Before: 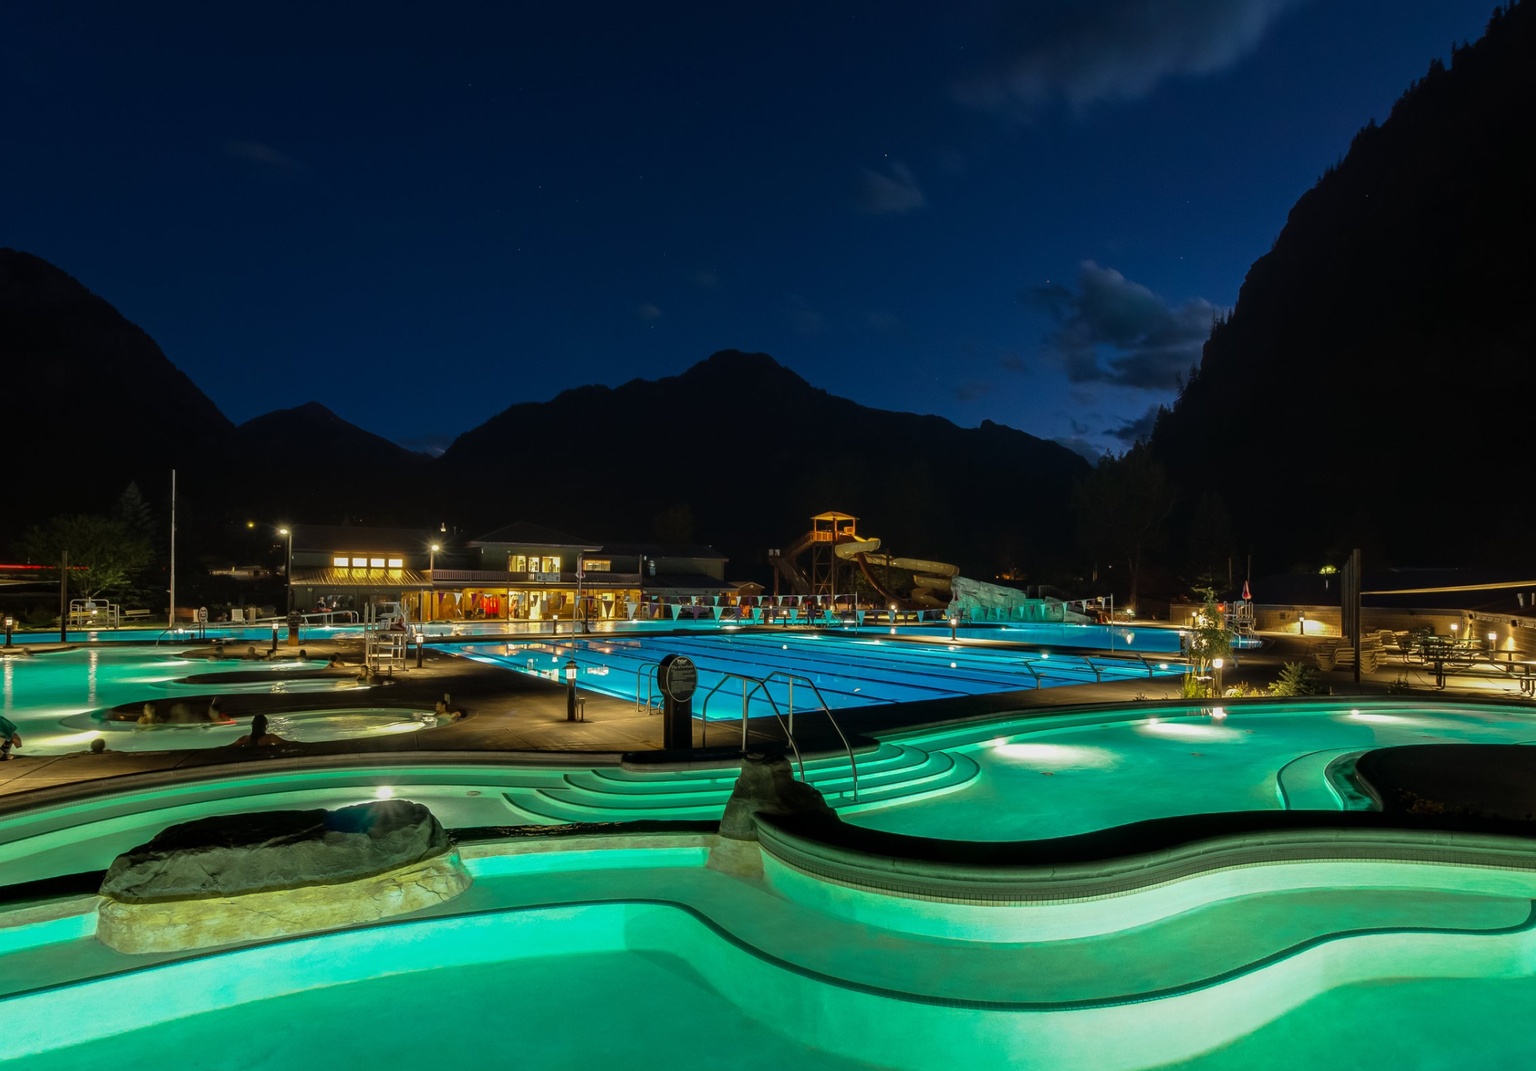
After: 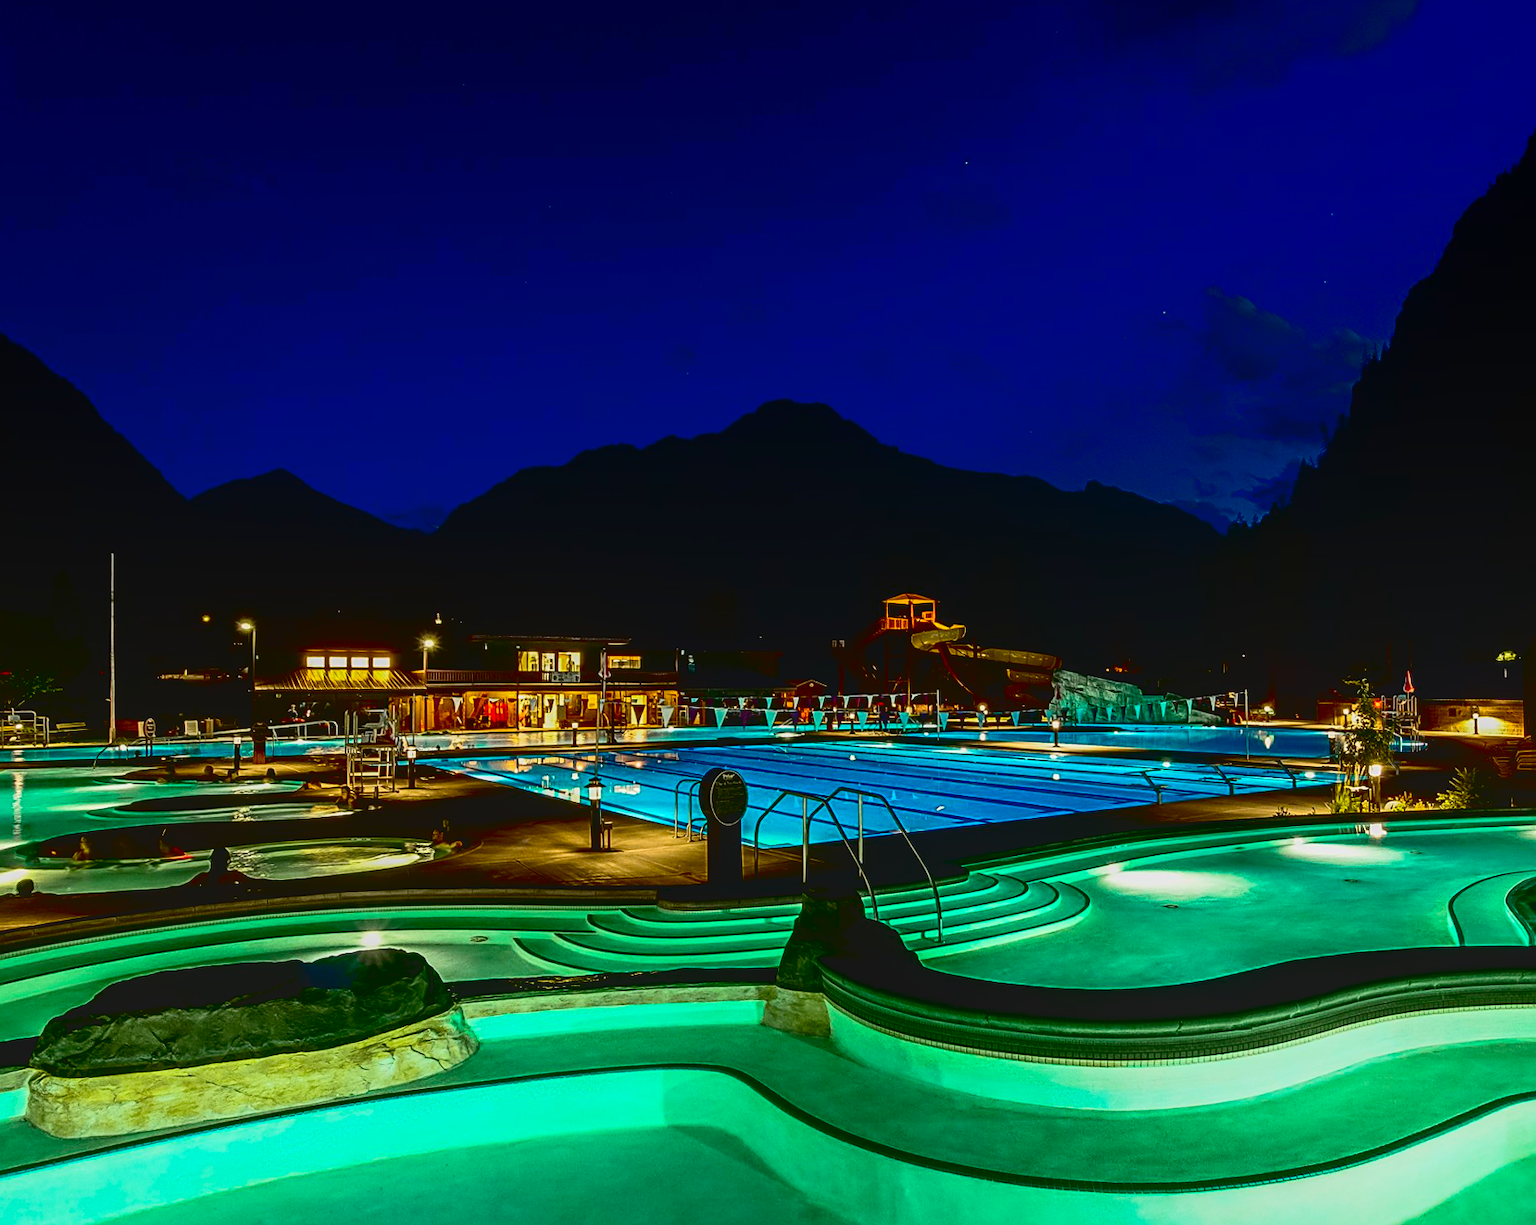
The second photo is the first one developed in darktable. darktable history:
local contrast: highlights 45%, shadows 3%, detail 100%
contrast brightness saturation: contrast 0.328, brightness -0.072, saturation 0.172
crop and rotate: angle 0.745°, left 4.419%, top 0.901%, right 11.167%, bottom 2.486%
exposure: black level correction 0.032, exposure 0.325 EV, compensate exposure bias true, compensate highlight preservation false
sharpen: on, module defaults
